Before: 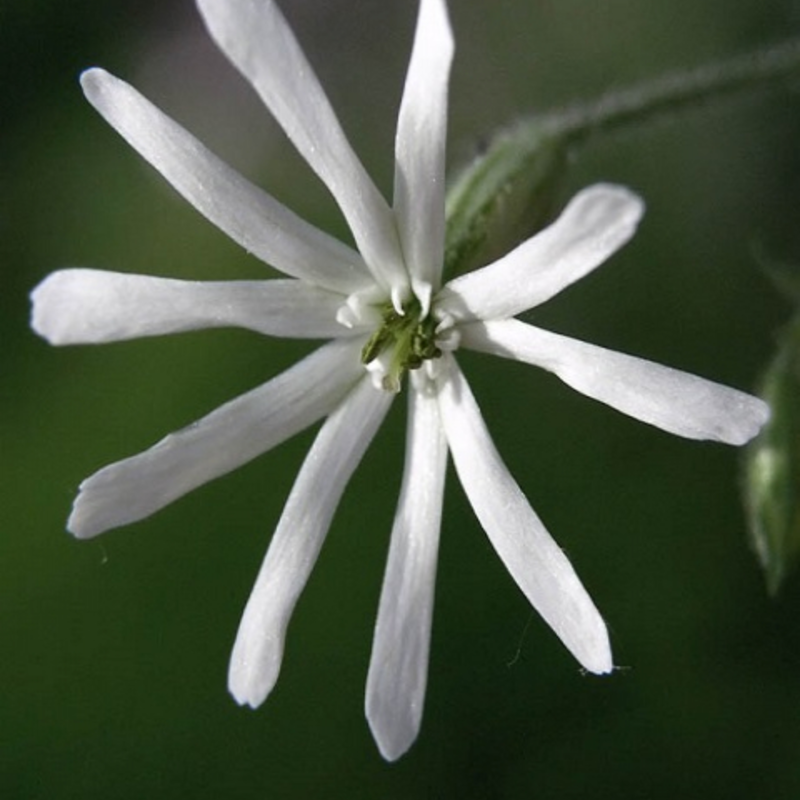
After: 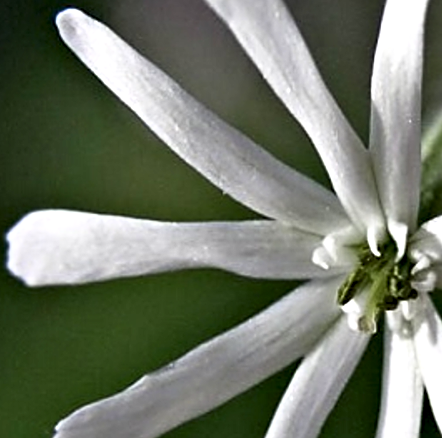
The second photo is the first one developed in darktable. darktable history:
crop and rotate: left 3.044%, top 7.571%, right 41.63%, bottom 37.622%
shadows and highlights: shadows 0.406, highlights 41.2
sharpen: on, module defaults
tone equalizer: edges refinement/feathering 500, mask exposure compensation -1.57 EV, preserve details no
contrast equalizer: y [[0.6 ×6], [0.55 ×6], [0 ×6], [0 ×6], [0 ×6]]
